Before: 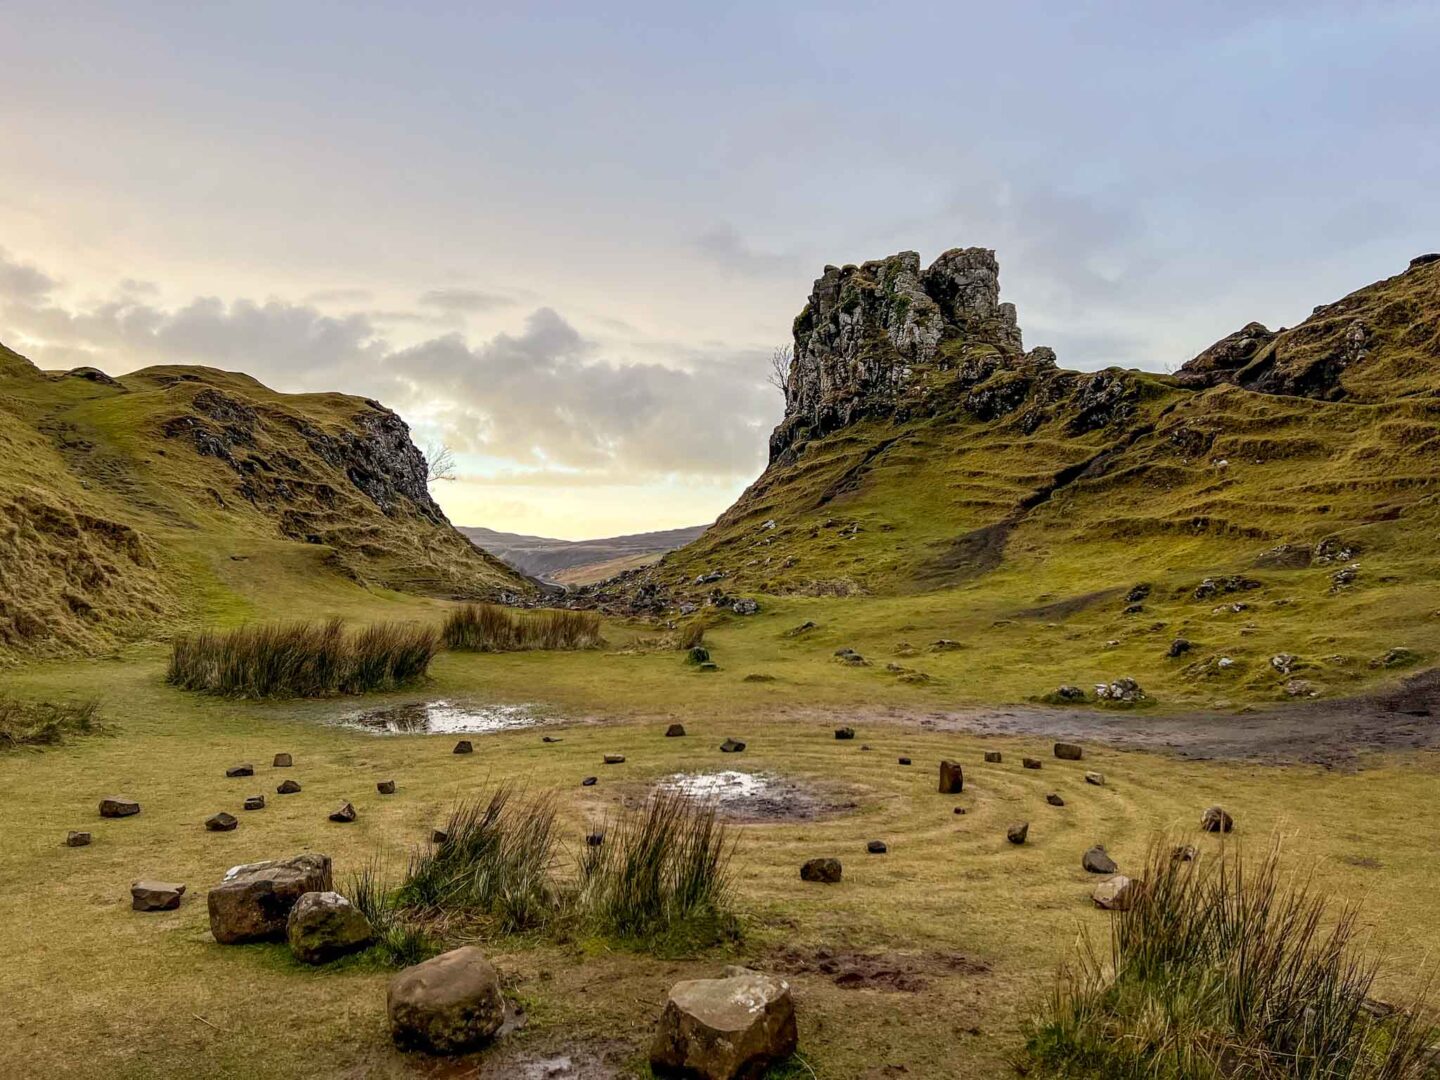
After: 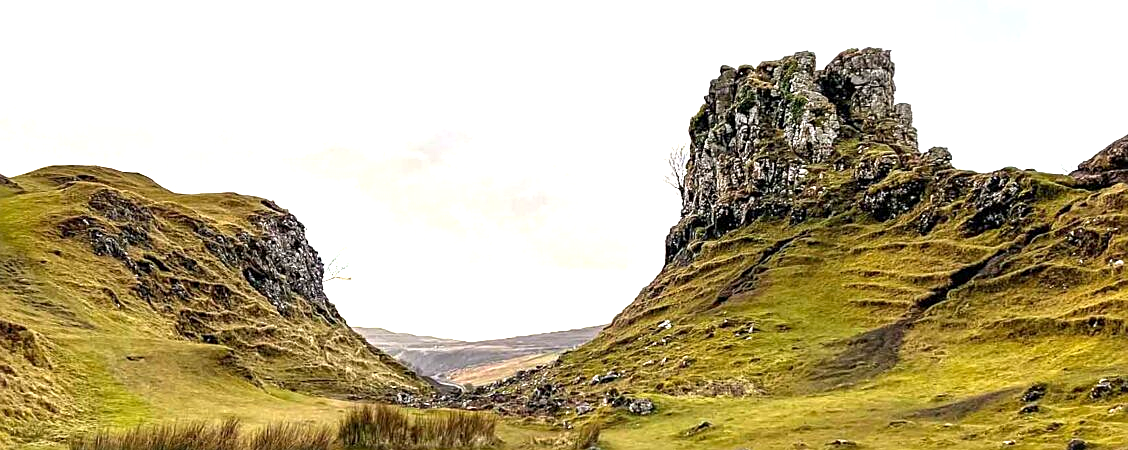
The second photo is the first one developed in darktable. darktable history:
sharpen: on, module defaults
exposure: exposure 1.205 EV, compensate exposure bias true, compensate highlight preservation false
crop: left 7.271%, top 18.57%, right 14.37%, bottom 39.673%
